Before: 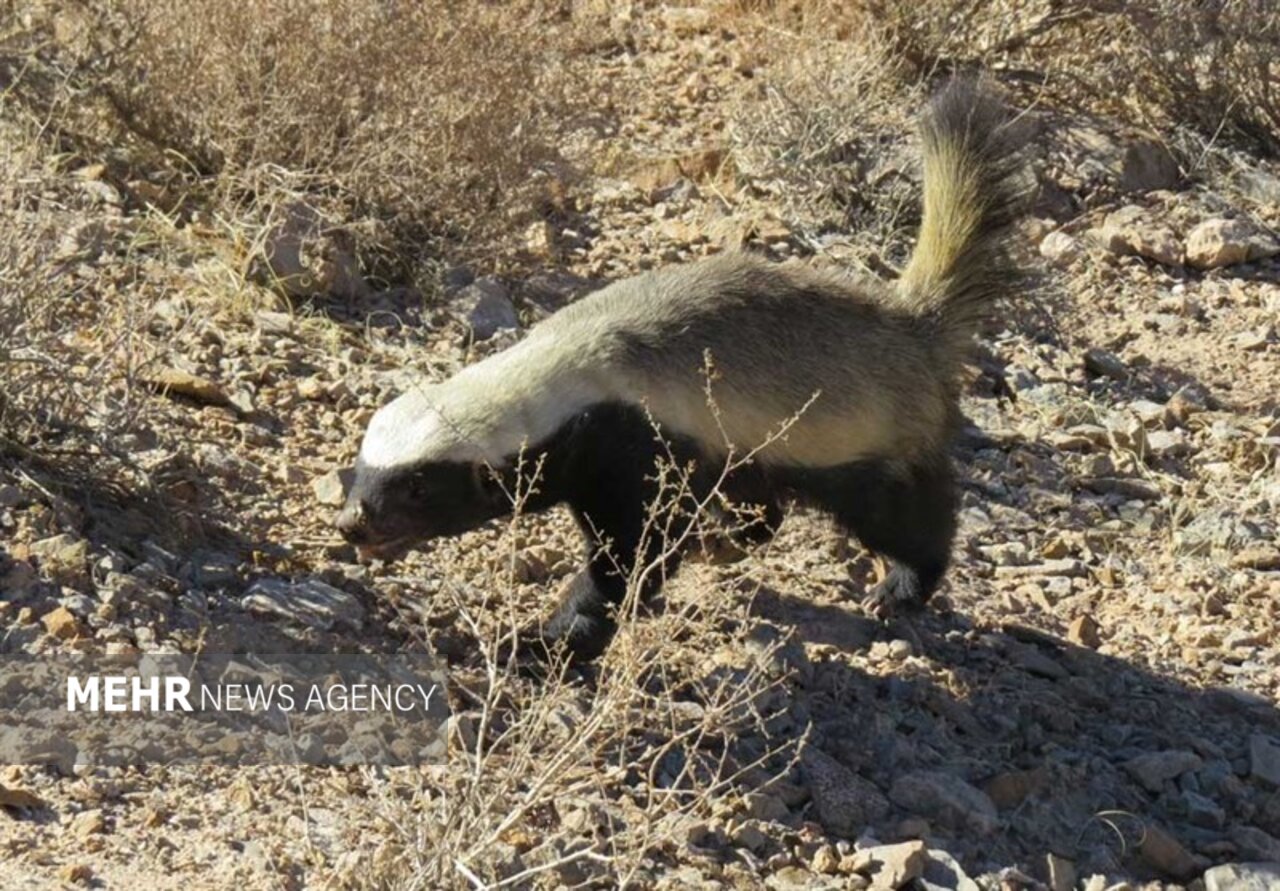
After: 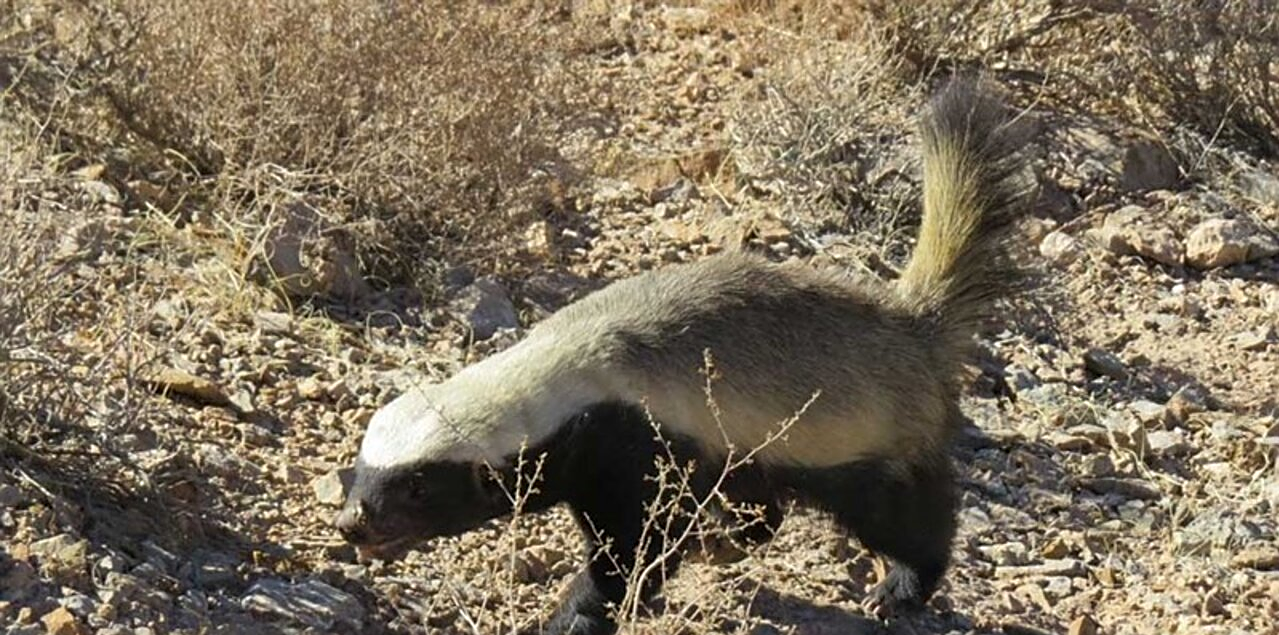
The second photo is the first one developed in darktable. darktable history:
crop: right 0.001%, bottom 28.64%
sharpen: on, module defaults
